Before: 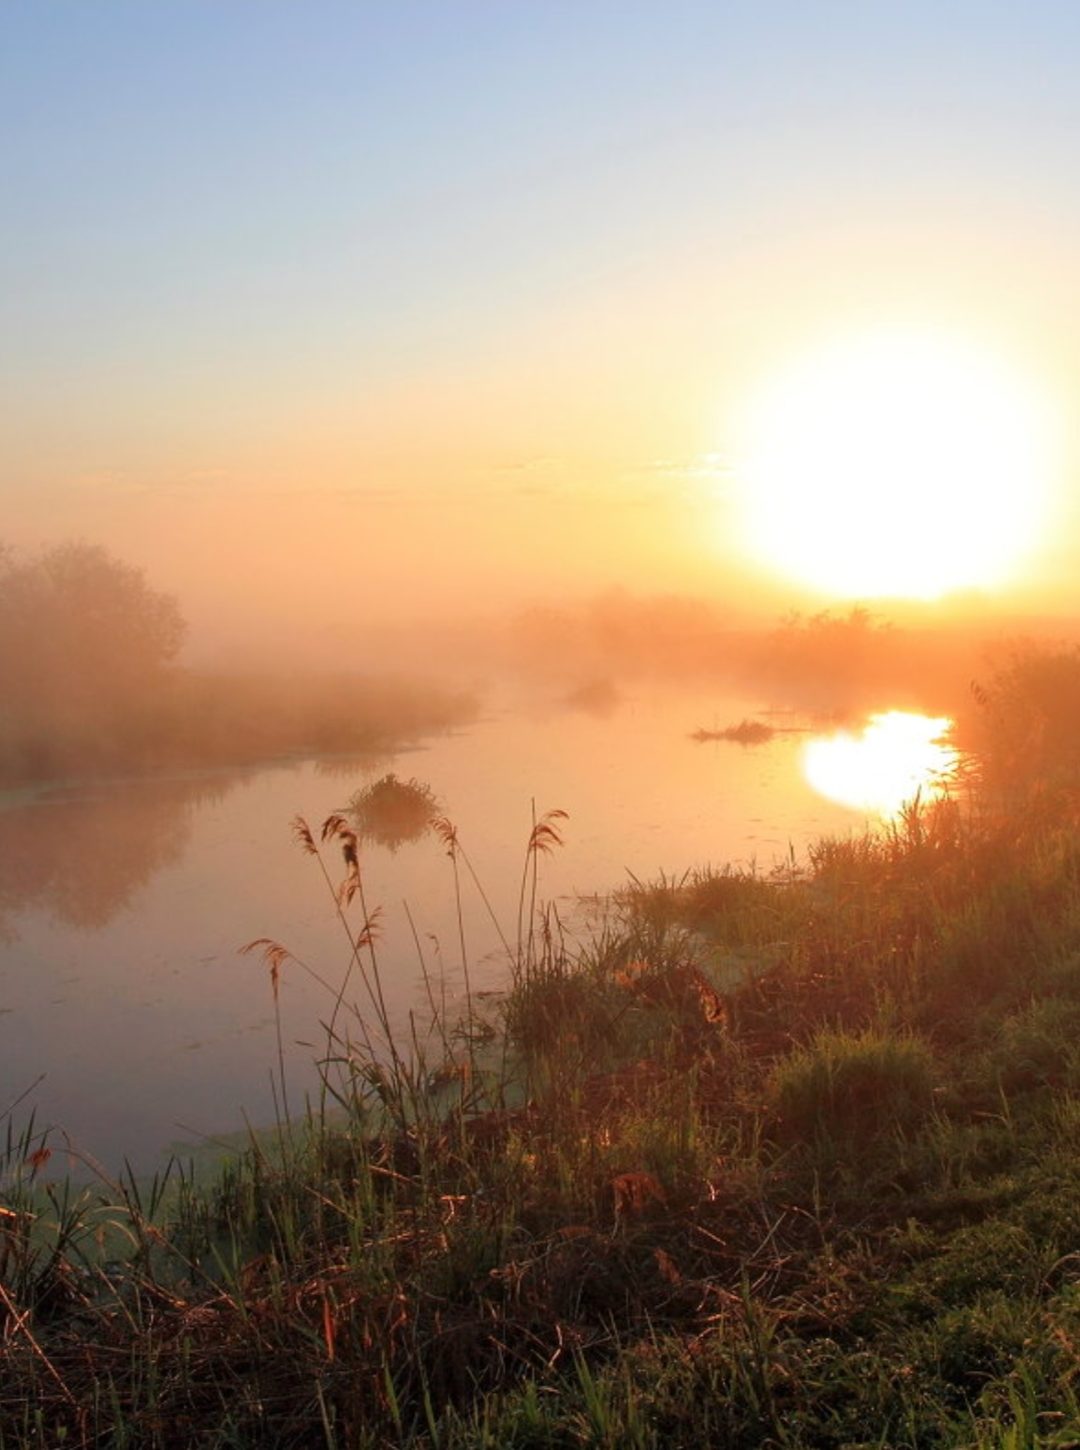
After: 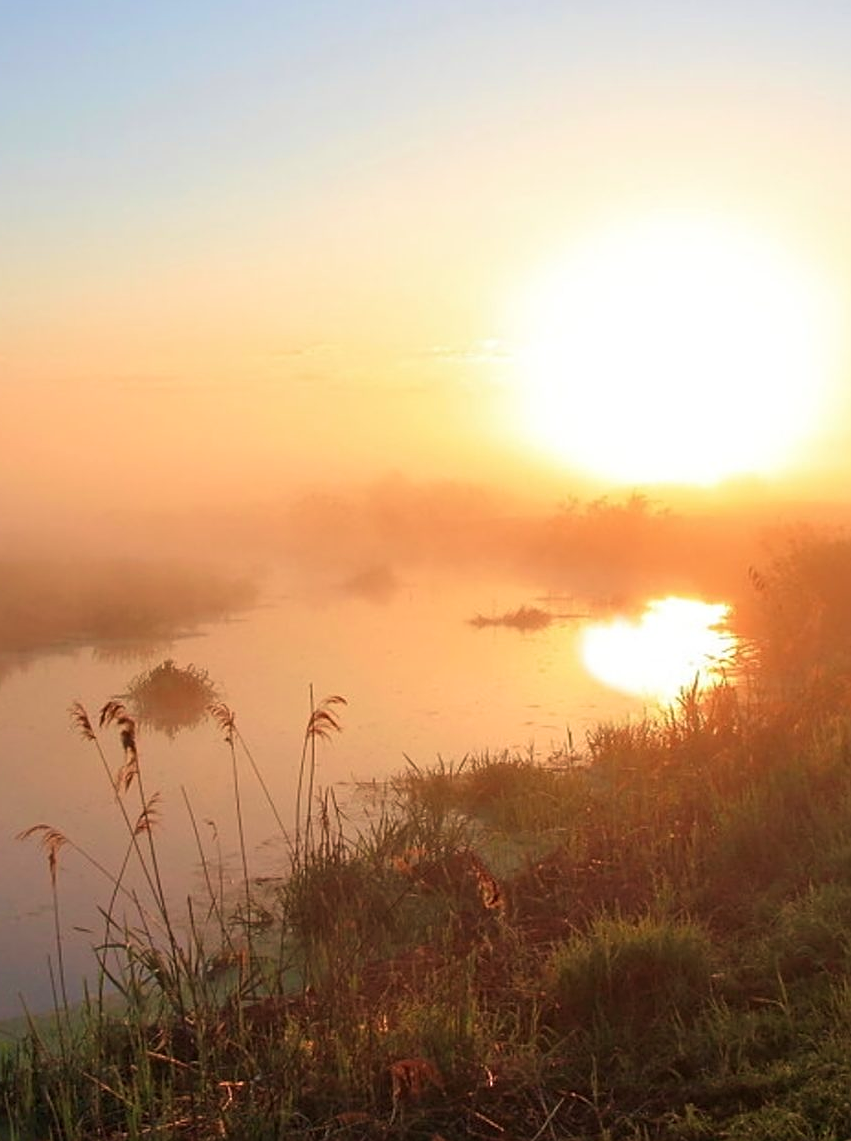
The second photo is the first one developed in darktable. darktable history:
crop and rotate: left 20.74%, top 7.912%, right 0.375%, bottom 13.378%
velvia: on, module defaults
sharpen: on, module defaults
